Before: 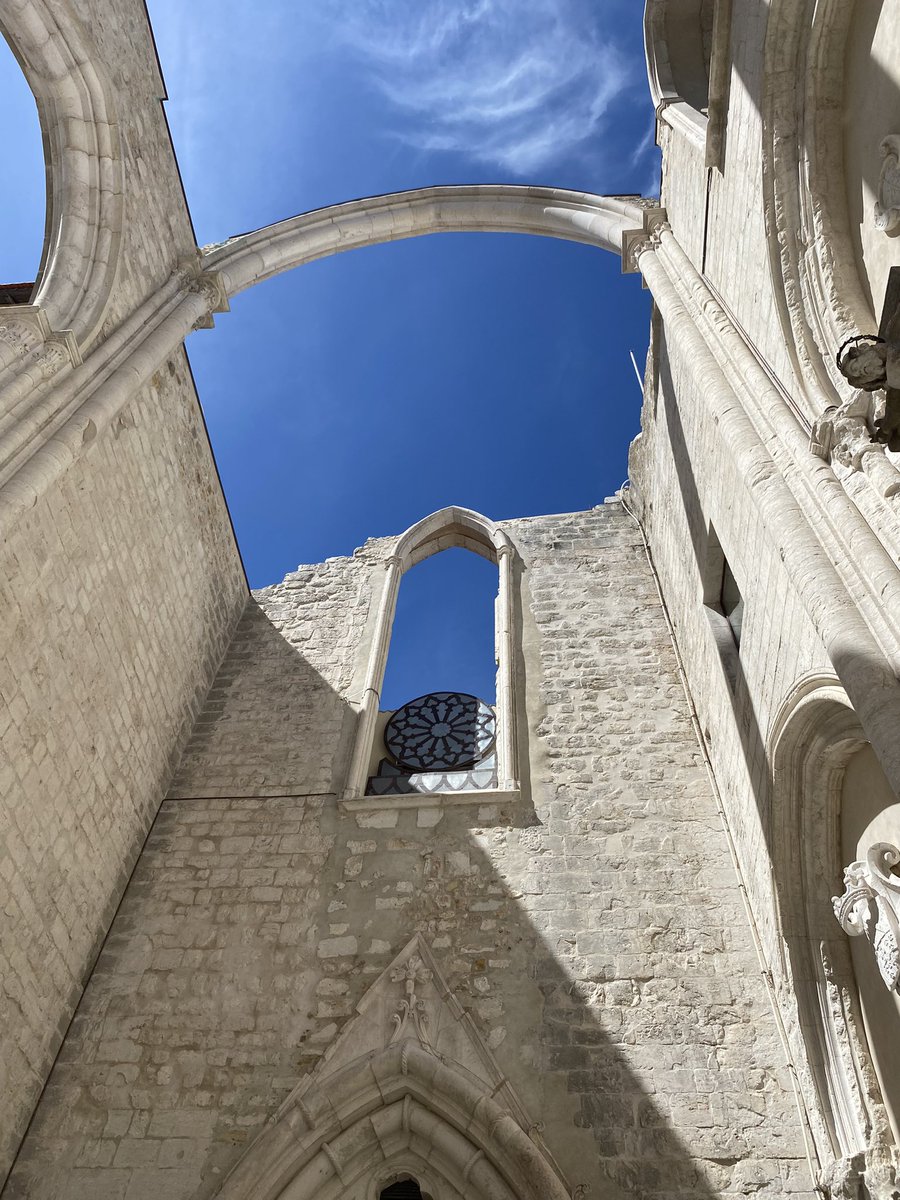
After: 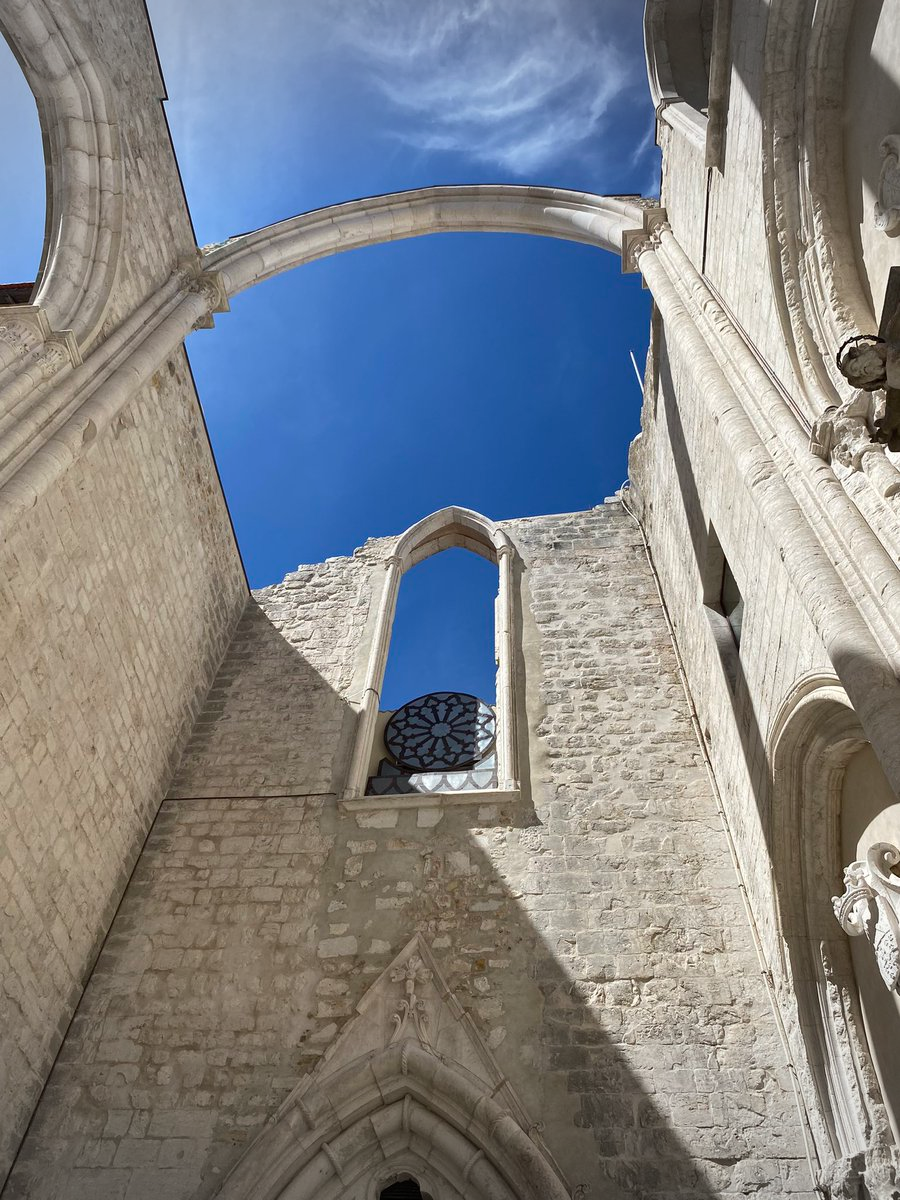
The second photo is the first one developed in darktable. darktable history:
vignetting: fall-off start 100%, brightness -0.282, width/height ratio 1.31
shadows and highlights: shadows 49, highlights -41, soften with gaussian
